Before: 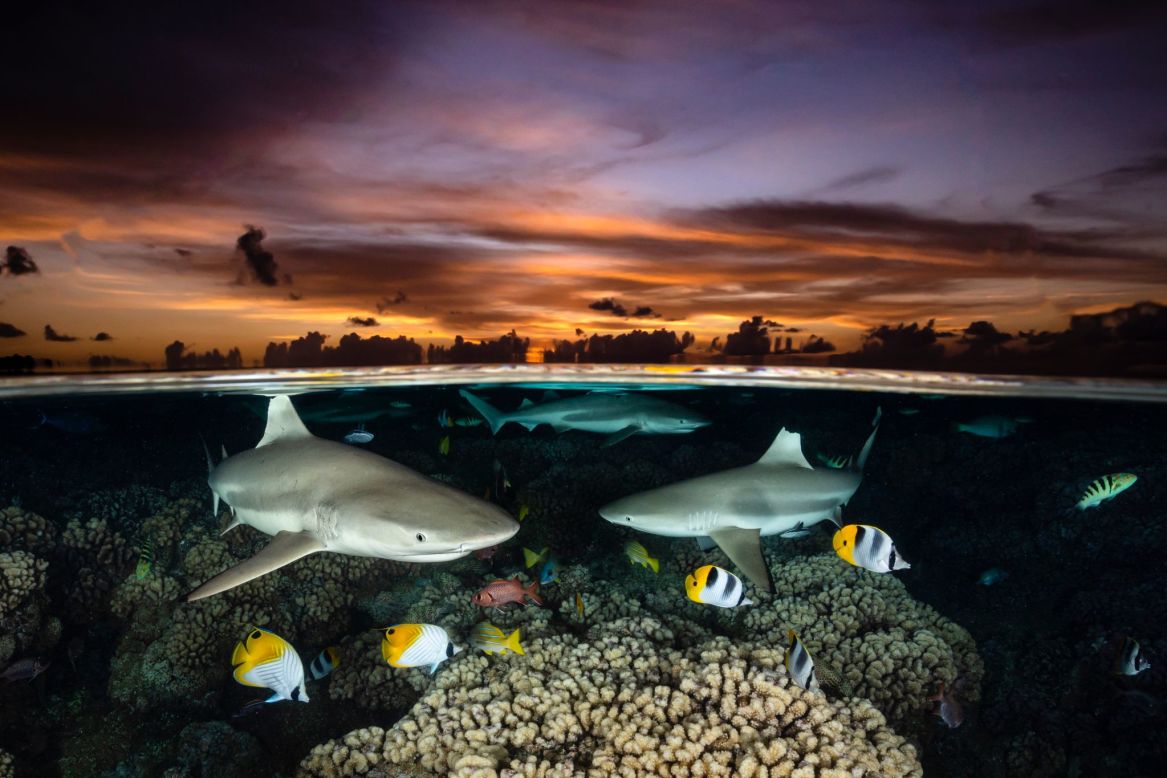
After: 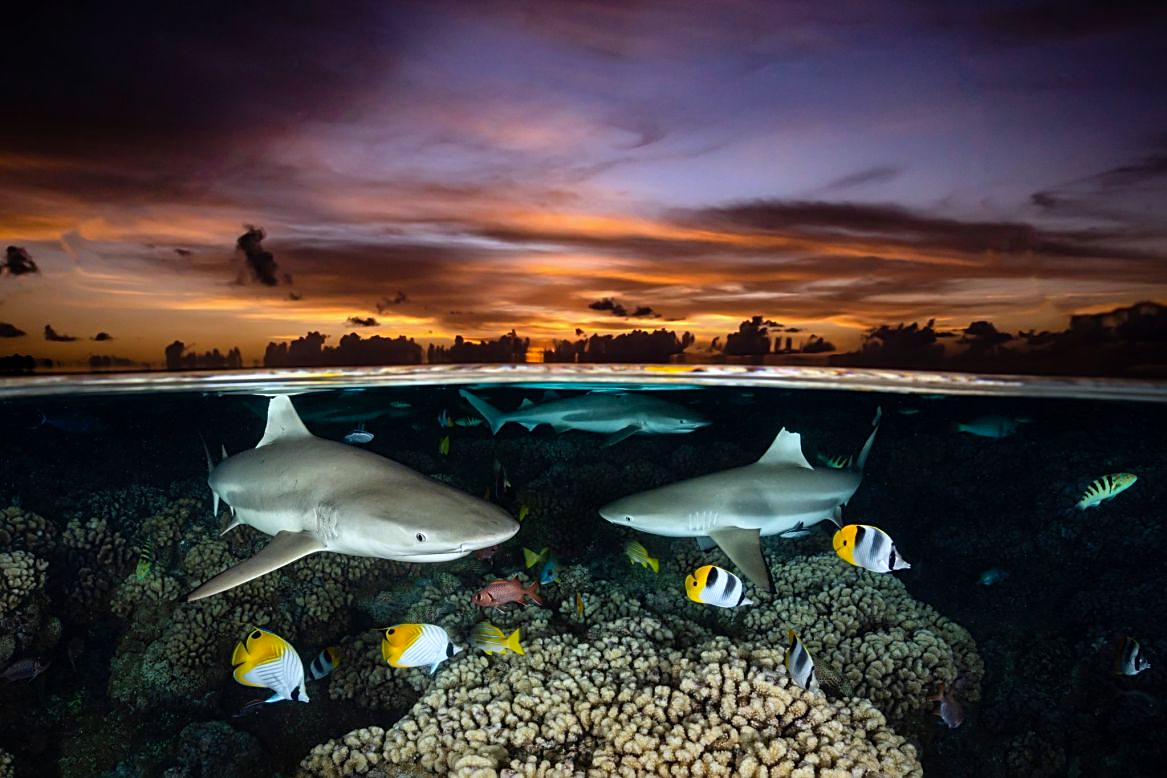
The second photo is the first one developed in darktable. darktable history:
white balance: red 0.967, blue 1.049
vignetting: brightness -0.233, saturation 0.141
contrast brightness saturation: contrast 0.04, saturation 0.07
sharpen: on, module defaults
